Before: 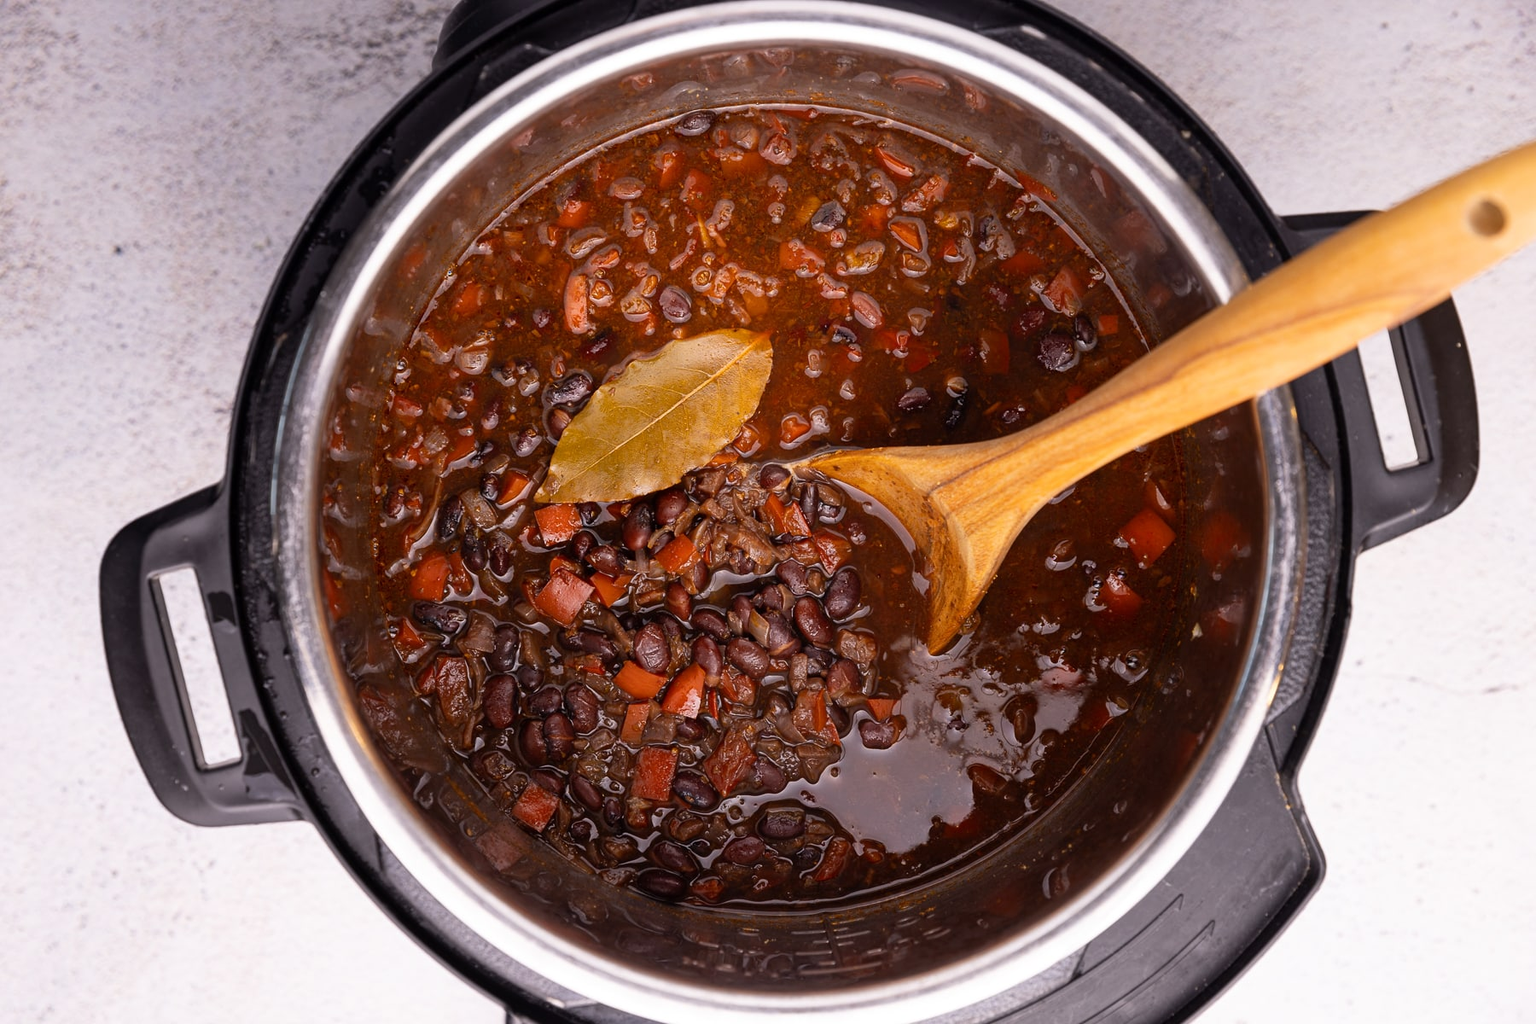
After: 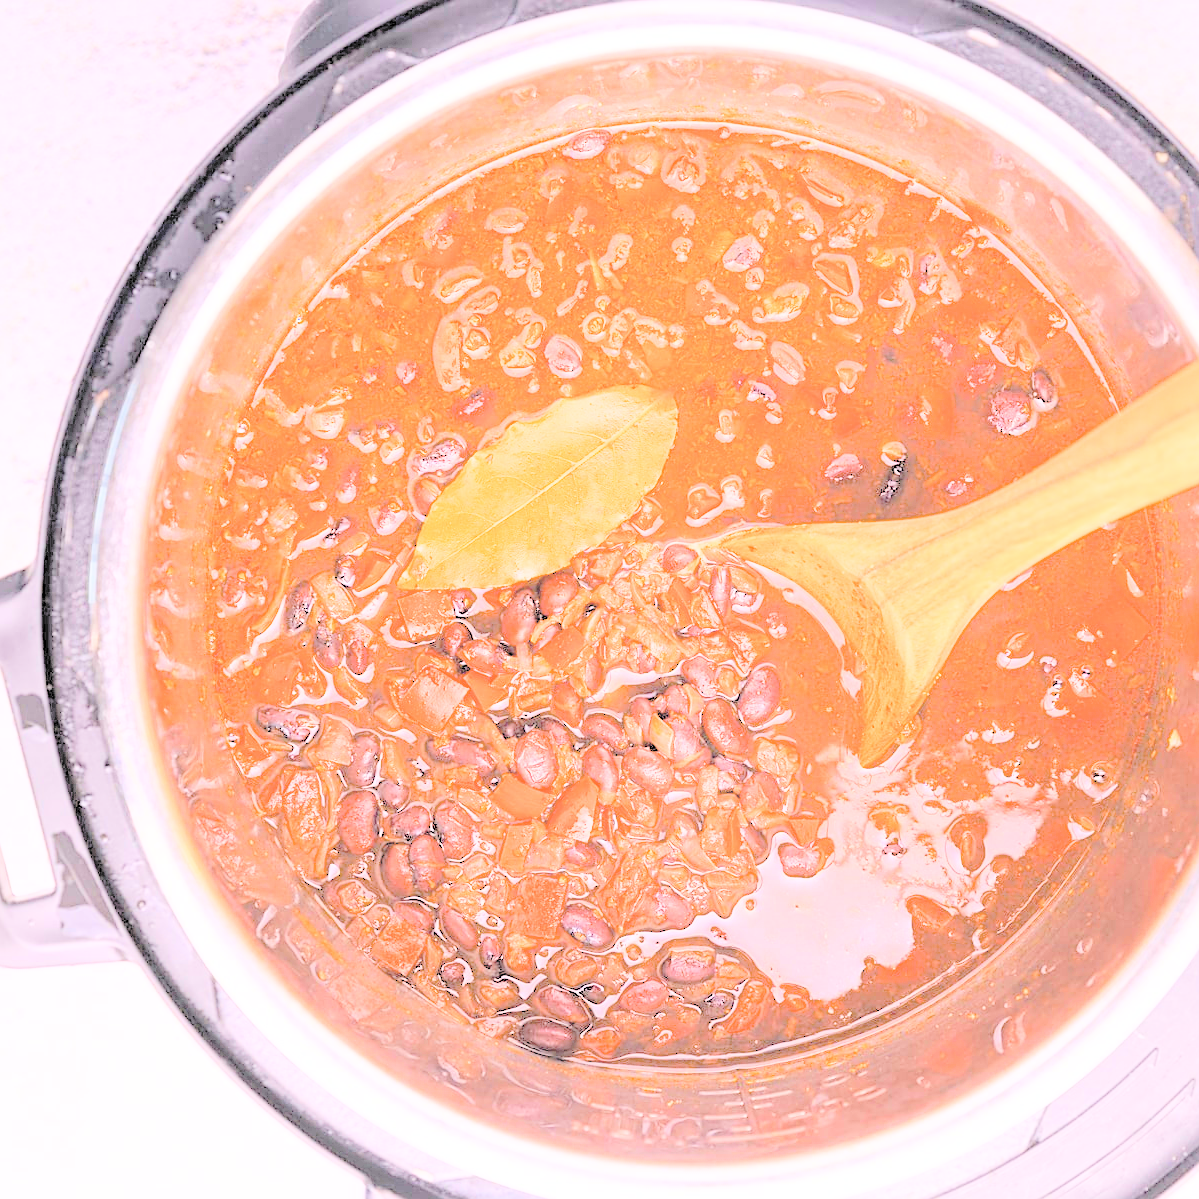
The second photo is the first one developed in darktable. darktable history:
crop and rotate: left 12.673%, right 20.66%
filmic rgb: middle gray luminance 3.44%, black relative exposure -5.92 EV, white relative exposure 6.33 EV, threshold 6 EV, dynamic range scaling 22.4%, target black luminance 0%, hardness 2.33, latitude 45.85%, contrast 0.78, highlights saturation mix 100%, shadows ↔ highlights balance 0.033%, add noise in highlights 0, preserve chrominance max RGB, color science v3 (2019), use custom middle-gray values true, iterations of high-quality reconstruction 0, contrast in highlights soft, enable highlight reconstruction true
exposure: black level correction 0, exposure 1.1 EV, compensate highlight preservation false
contrast brightness saturation: brightness 1
sharpen: on, module defaults
